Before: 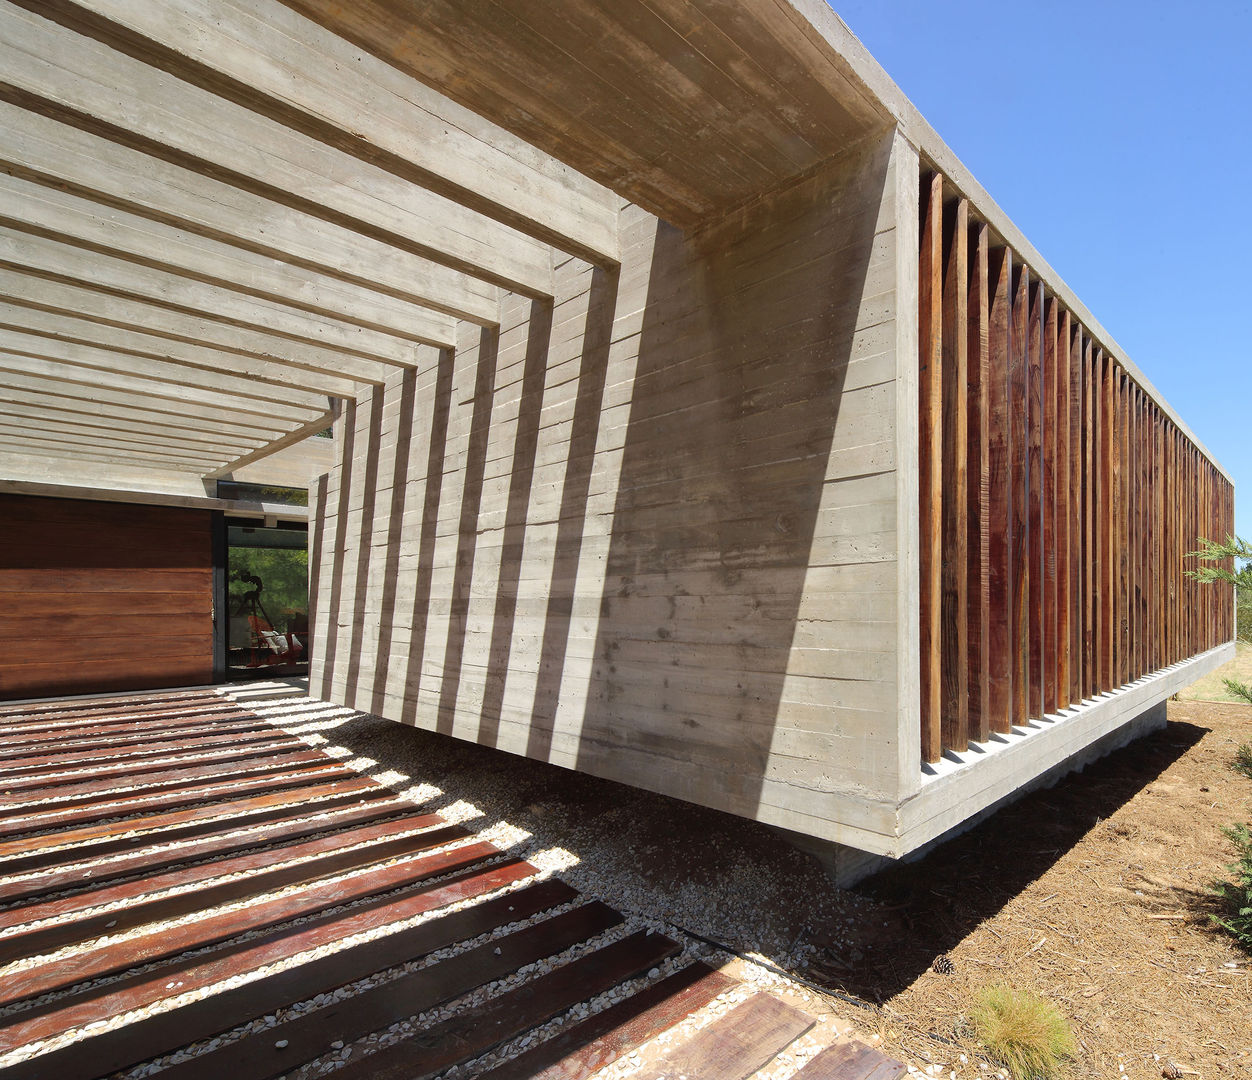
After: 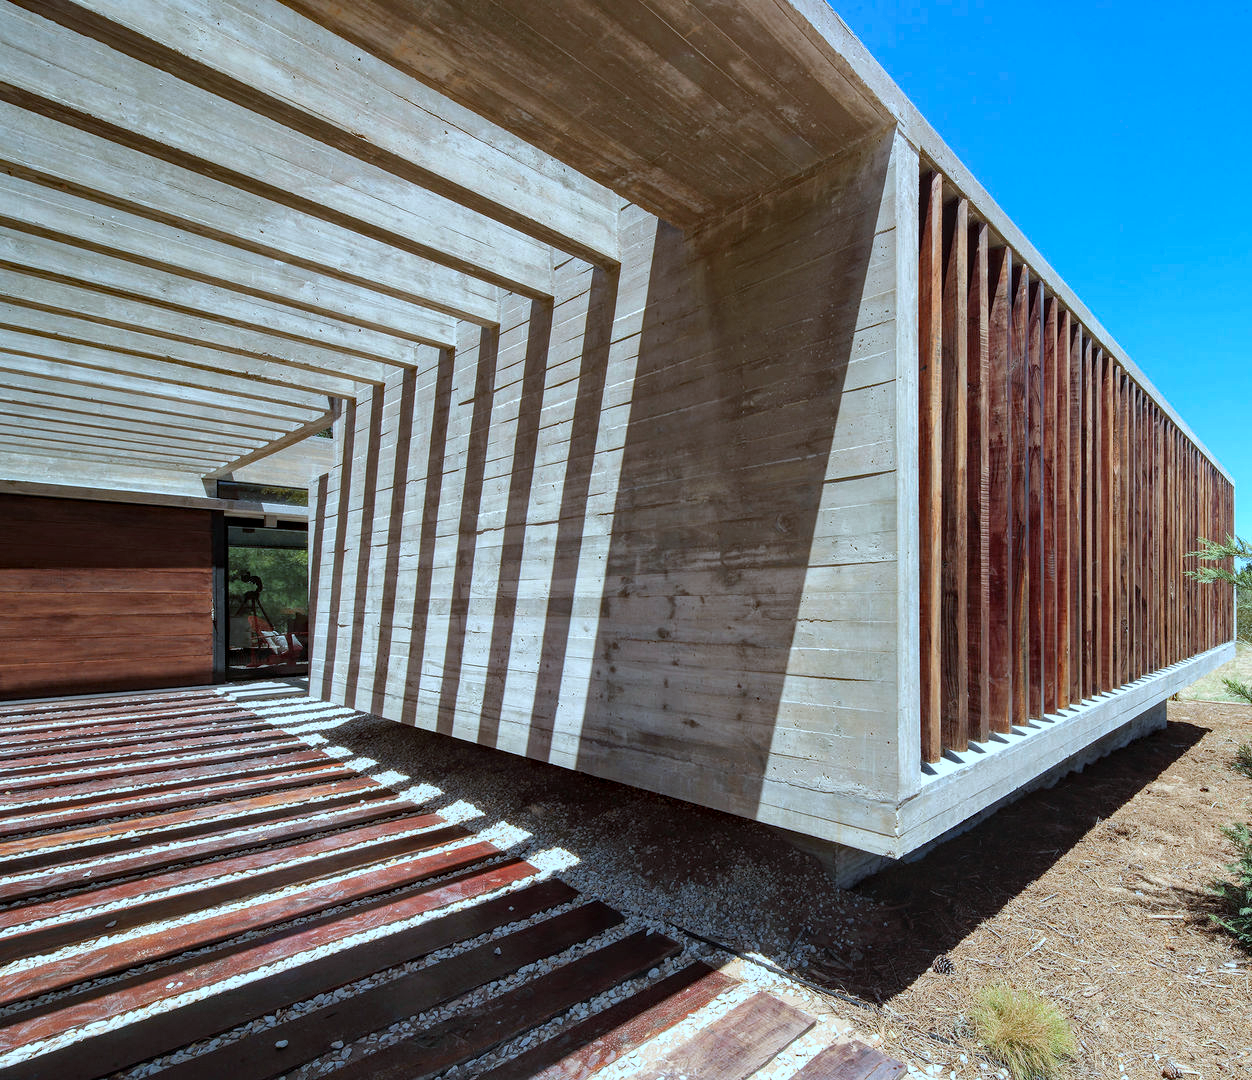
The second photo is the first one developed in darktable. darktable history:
exposure: compensate exposure bias true, compensate highlight preservation false
color correction: highlights a* -8.87, highlights b* -23.7
local contrast: on, module defaults
haze removal: strength 0.296, distance 0.245, compatibility mode true, adaptive false
